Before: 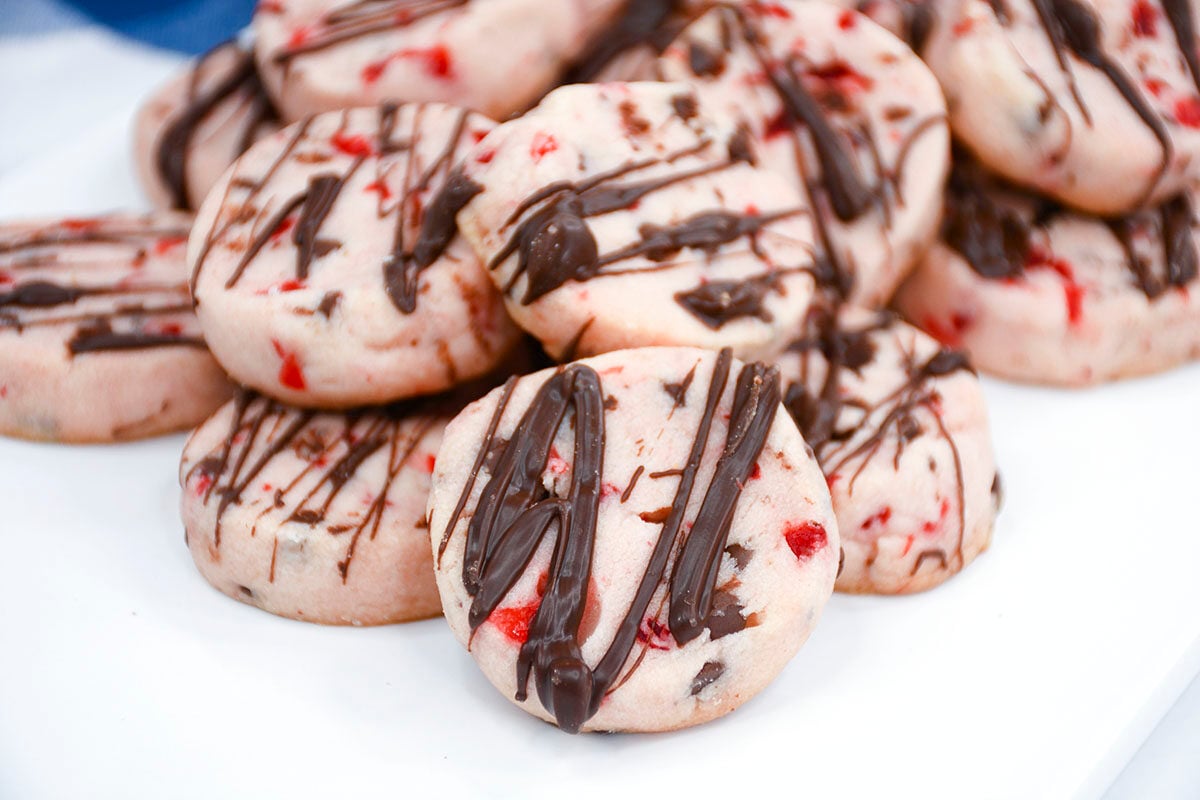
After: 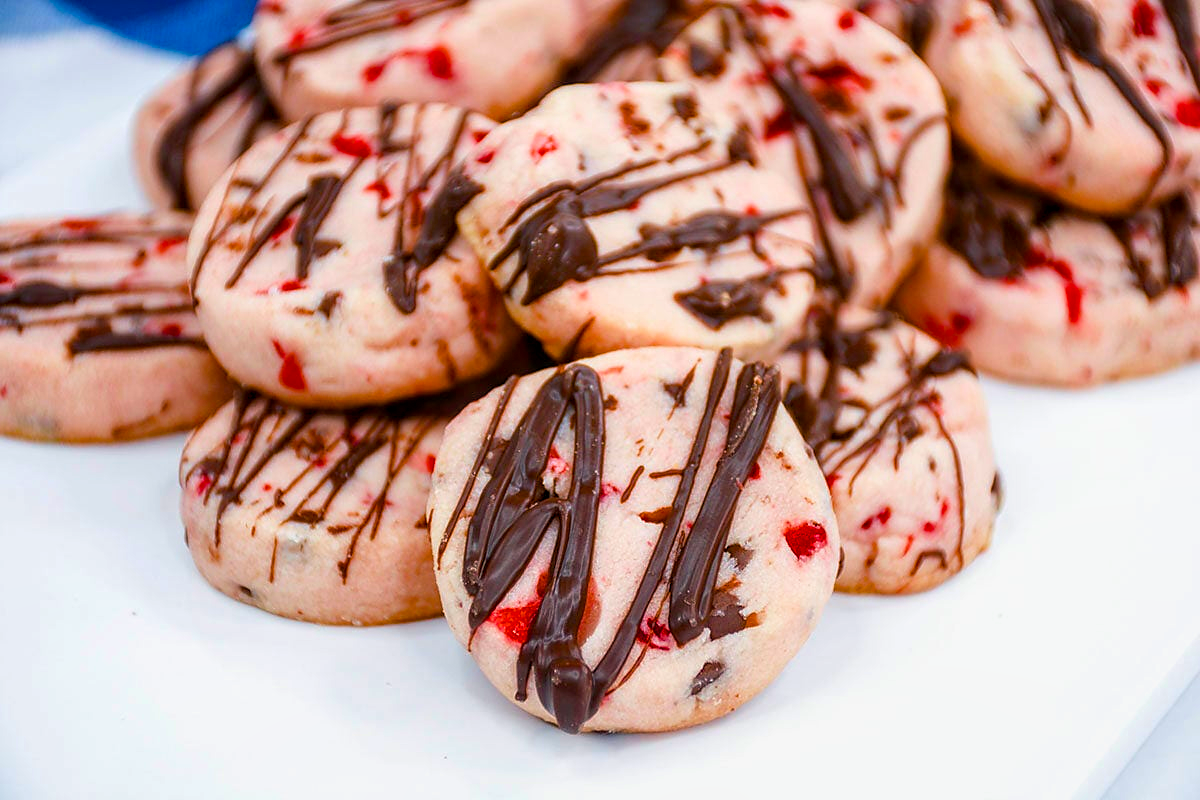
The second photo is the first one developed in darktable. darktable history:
velvia: strength 17.13%
color balance rgb: shadows lift › chroma 2.024%, shadows lift › hue 214.74°, linear chroma grading › global chroma 22.868%, perceptual saturation grading › global saturation 30.7%
local contrast: detail 130%
sharpen: radius 1.445, amount 0.403, threshold 1.371
exposure: exposure -0.143 EV, compensate exposure bias true, compensate highlight preservation false
